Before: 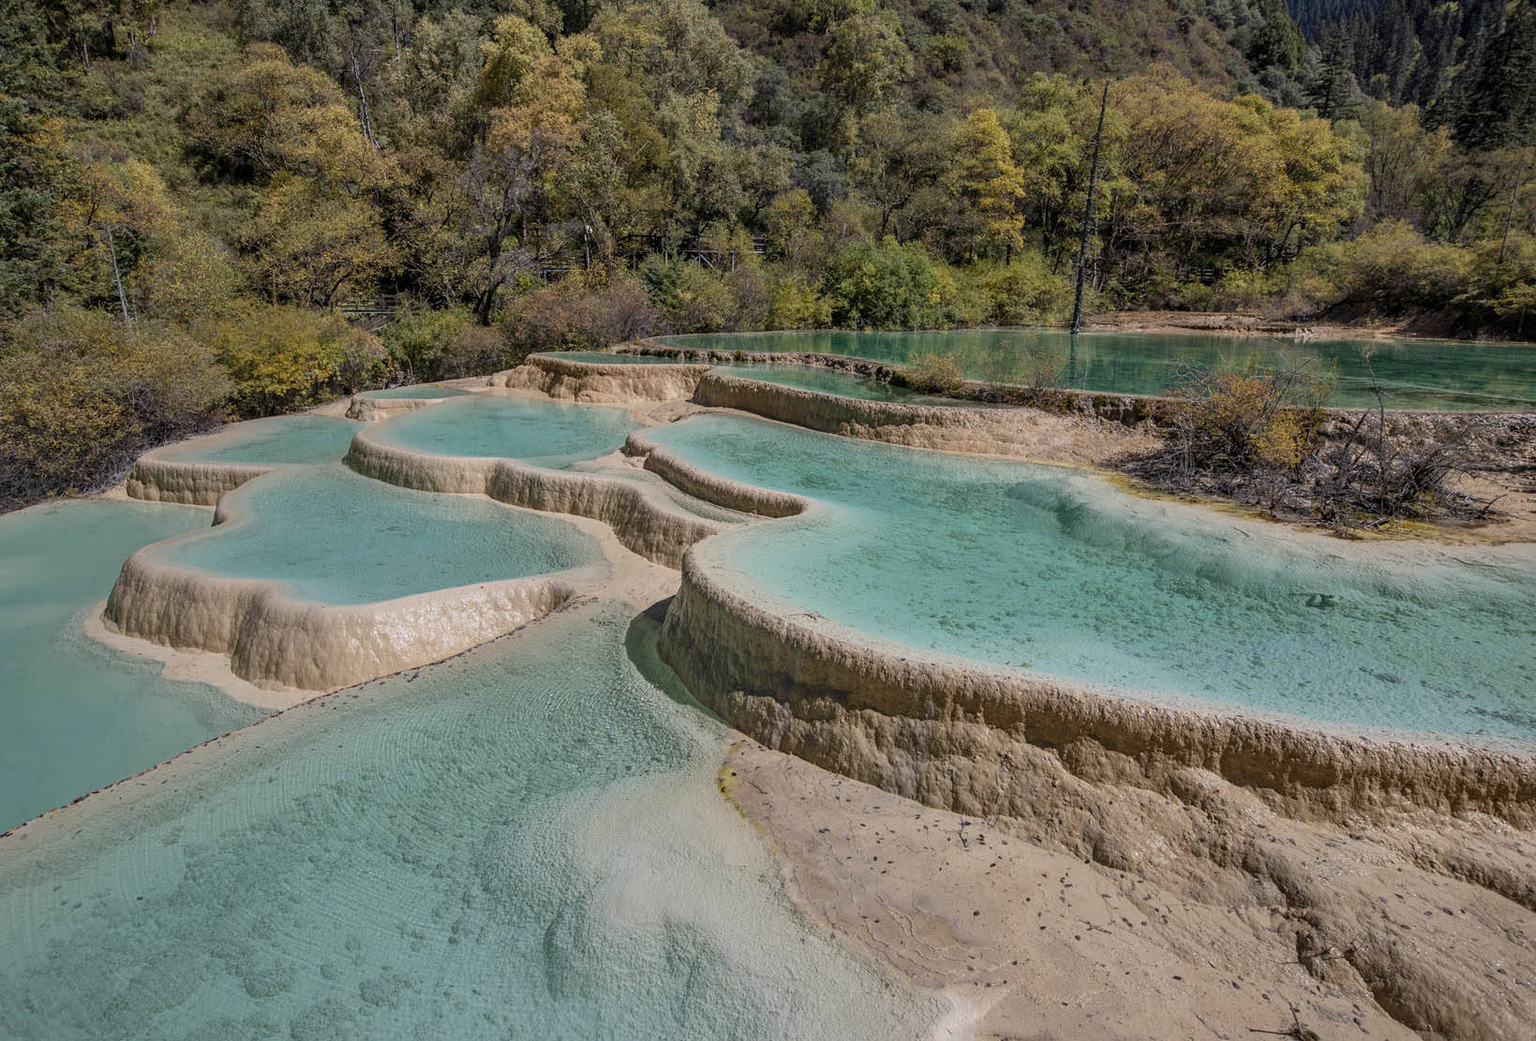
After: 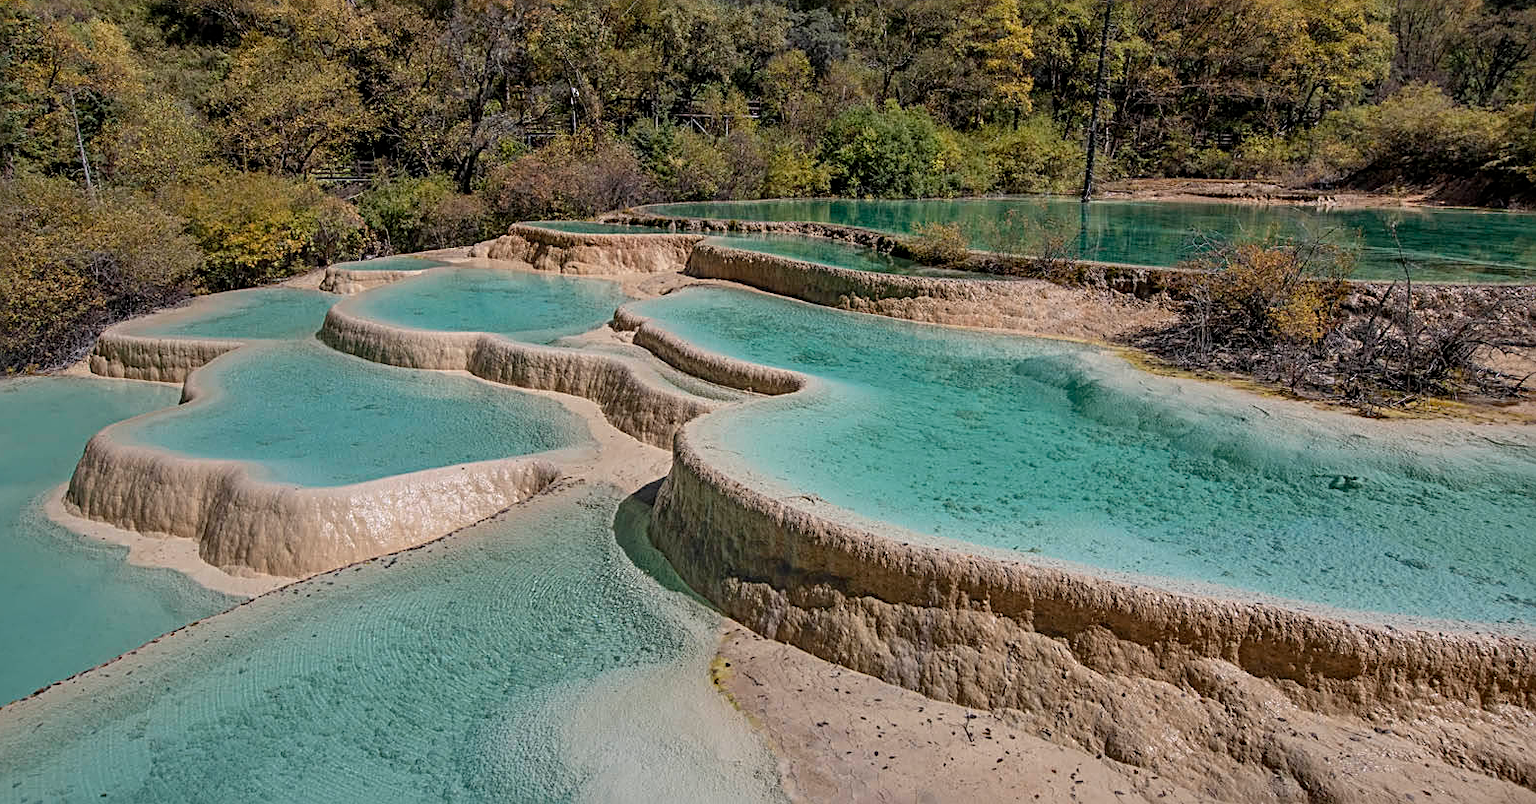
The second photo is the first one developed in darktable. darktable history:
crop and rotate: left 2.789%, top 13.662%, right 2.028%, bottom 12.716%
sharpen: radius 3.101
